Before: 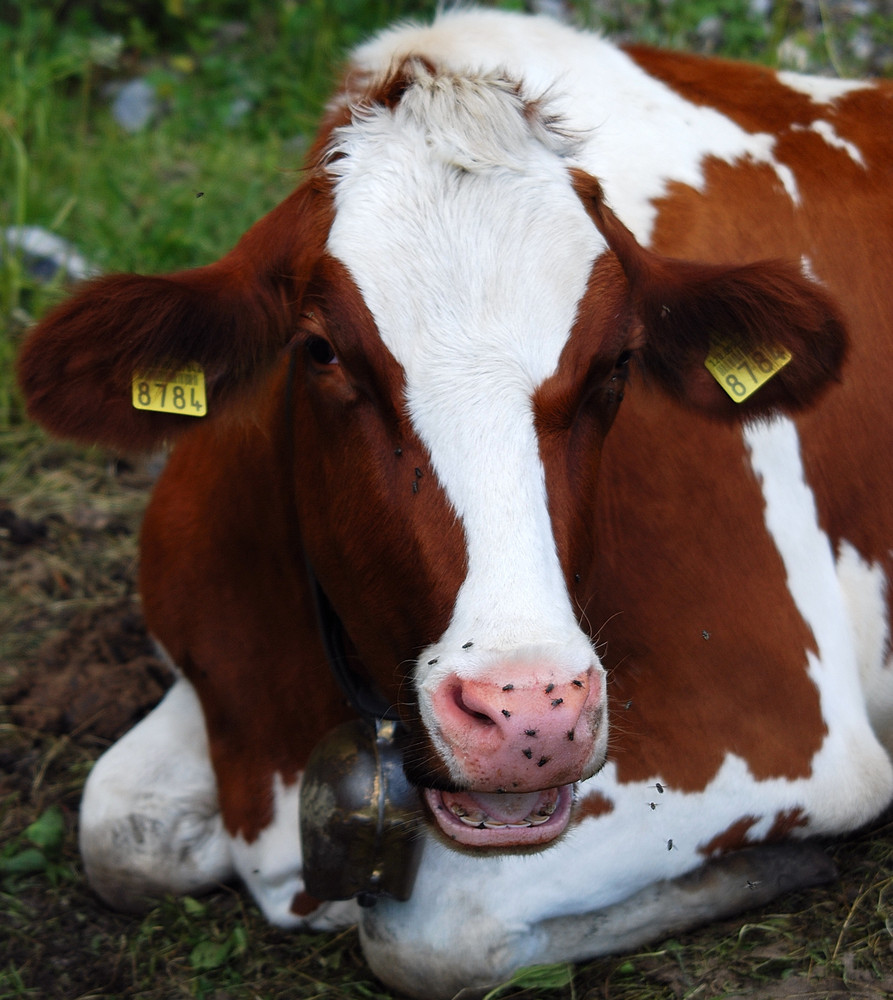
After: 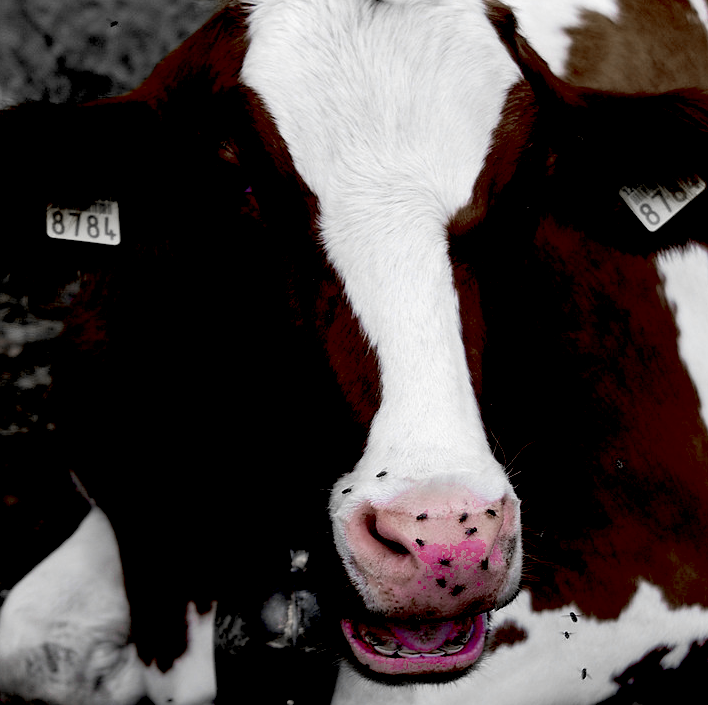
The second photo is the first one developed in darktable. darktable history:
crop: left 9.633%, top 17.124%, right 11.035%, bottom 12.353%
color zones: curves: ch0 [(0, 0.278) (0.143, 0.5) (0.286, 0.5) (0.429, 0.5) (0.571, 0.5) (0.714, 0.5) (0.857, 0.5) (1, 0.5)]; ch1 [(0, 1) (0.143, 0.165) (0.286, 0) (0.429, 0) (0.571, 0) (0.714, 0) (0.857, 0.5) (1, 0.5)]; ch2 [(0, 0.508) (0.143, 0.5) (0.286, 0.5) (0.429, 0.5) (0.571, 0.5) (0.714, 0.5) (0.857, 0.5) (1, 0.5)]
exposure: black level correction 0.056, exposure -0.037 EV, compensate highlight preservation false
